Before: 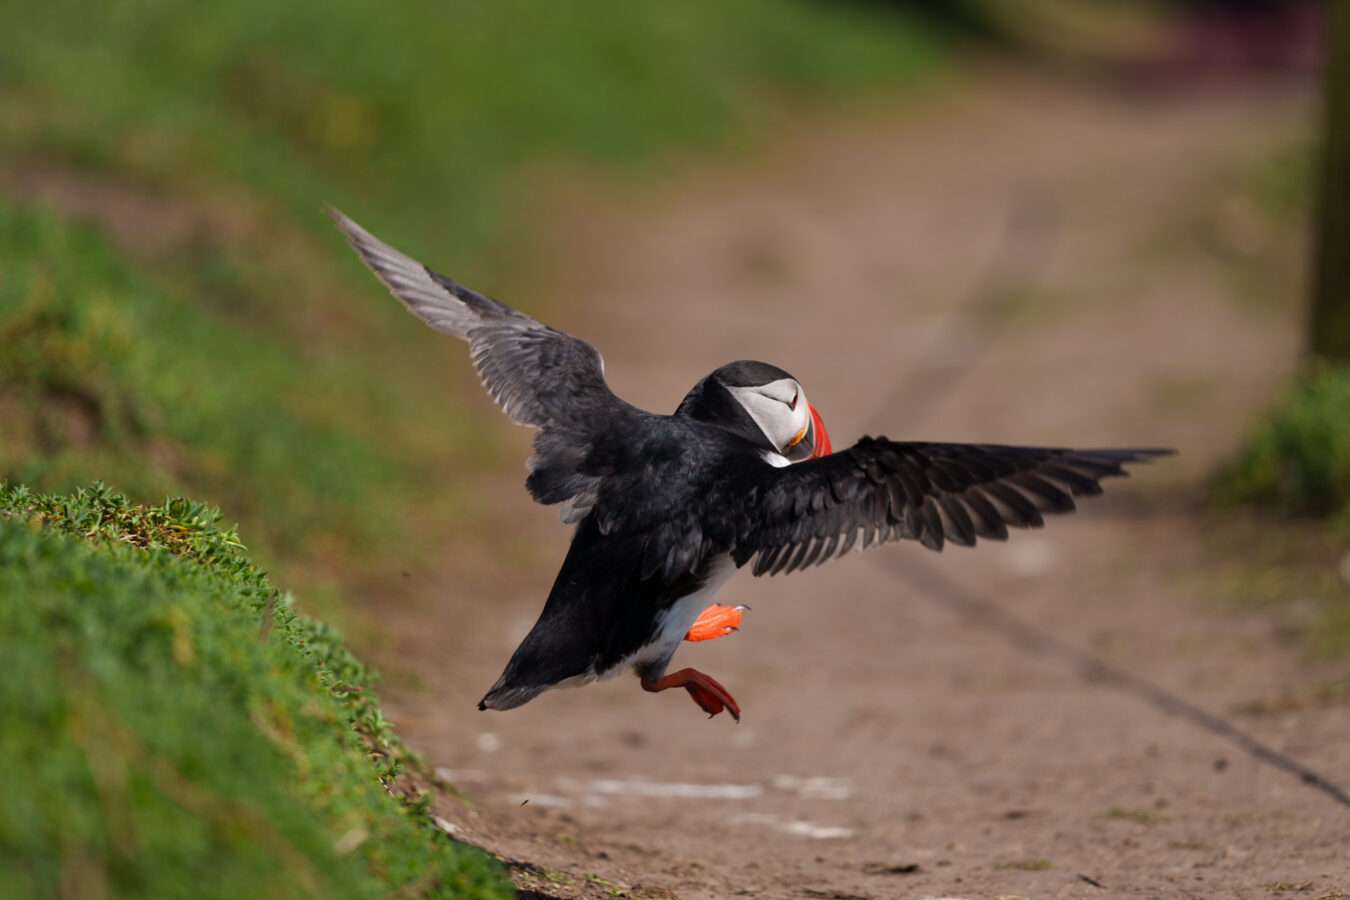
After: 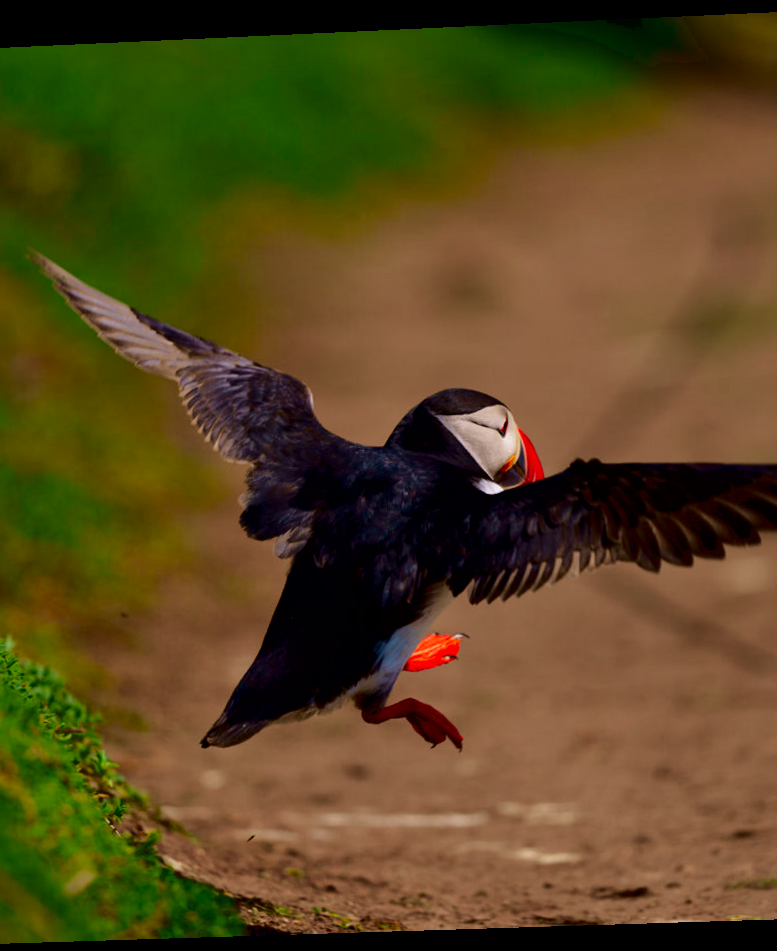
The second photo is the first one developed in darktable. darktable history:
contrast brightness saturation: brightness -0.25, saturation 0.2
crop: left 21.496%, right 22.254%
rotate and perspective: rotation -2.22°, lens shift (horizontal) -0.022, automatic cropping off
tone equalizer: on, module defaults
shadows and highlights: shadows 40, highlights -60
velvia: strength 39.63%
tone curve: curves: ch0 [(0.024, 0) (0.075, 0.034) (0.145, 0.098) (0.257, 0.259) (0.408, 0.45) (0.611, 0.64) (0.81, 0.857) (1, 1)]; ch1 [(0, 0) (0.287, 0.198) (0.501, 0.506) (0.56, 0.57) (0.712, 0.777) (0.976, 0.992)]; ch2 [(0, 0) (0.5, 0.5) (0.523, 0.552) (0.59, 0.603) (0.681, 0.754) (1, 1)], color space Lab, independent channels, preserve colors none
